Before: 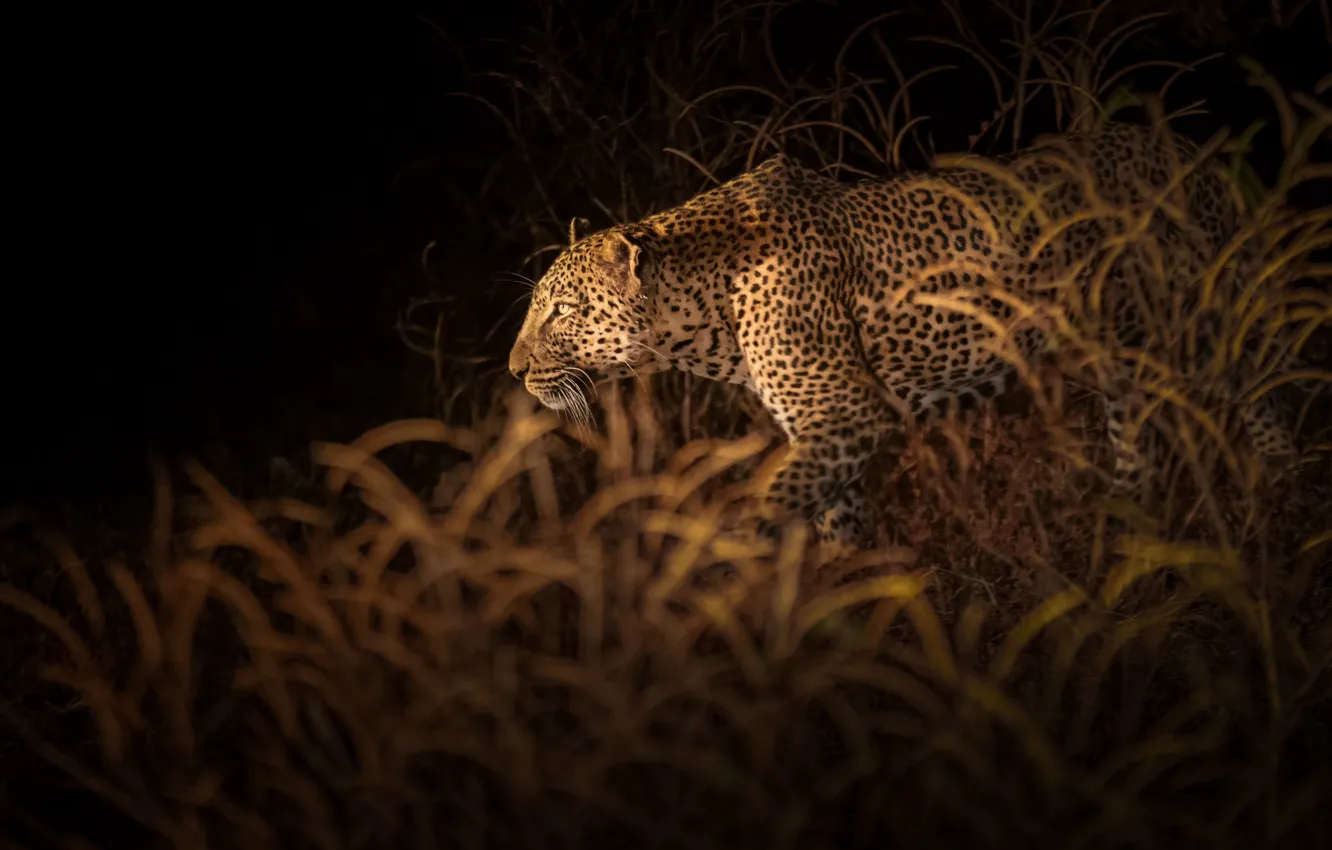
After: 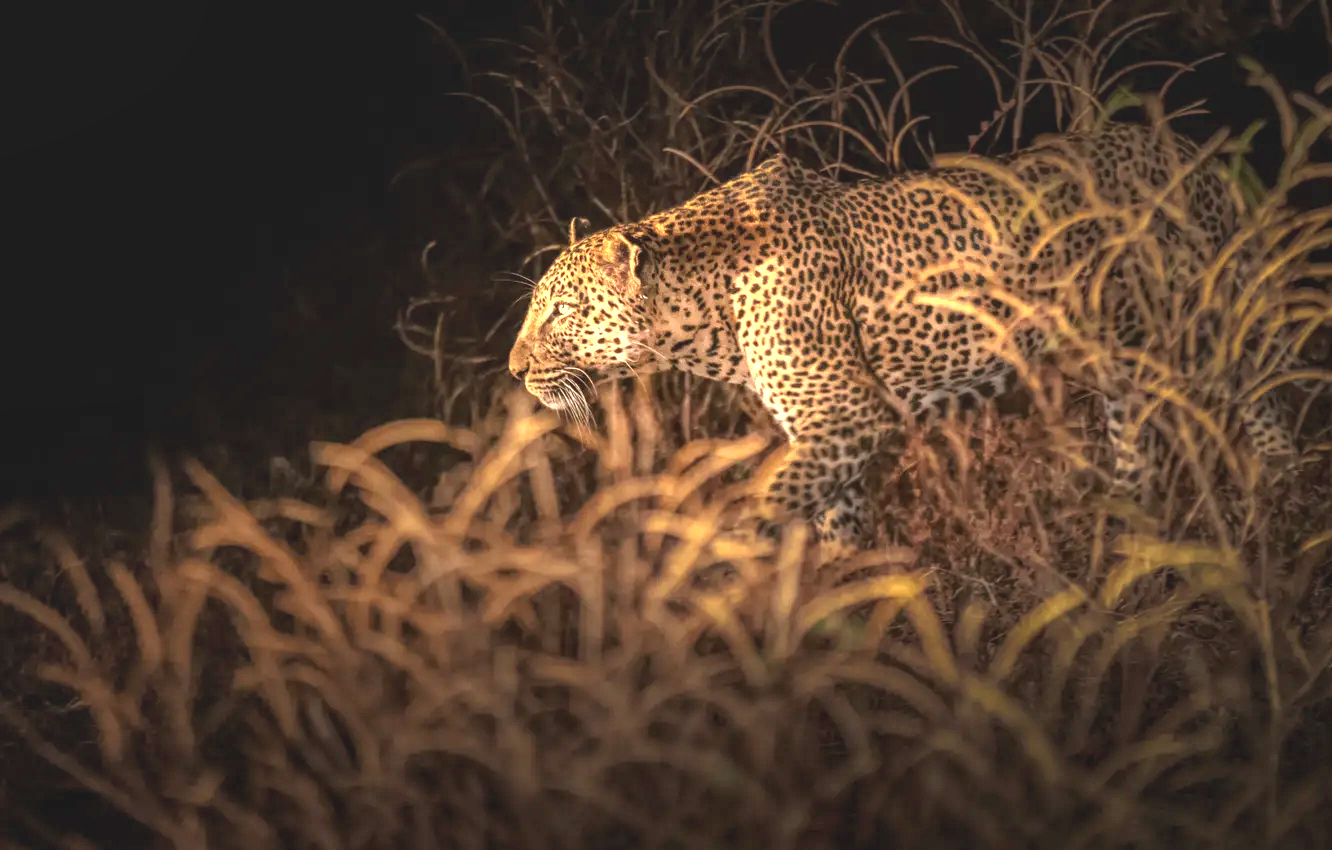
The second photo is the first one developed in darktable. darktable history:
contrast brightness saturation: contrast -0.17, brightness 0.047, saturation -0.124
exposure: black level correction 0, exposure 1.626 EV, compensate exposure bias true, compensate highlight preservation false
local contrast: highlights 91%, shadows 88%, detail 160%, midtone range 0.2
